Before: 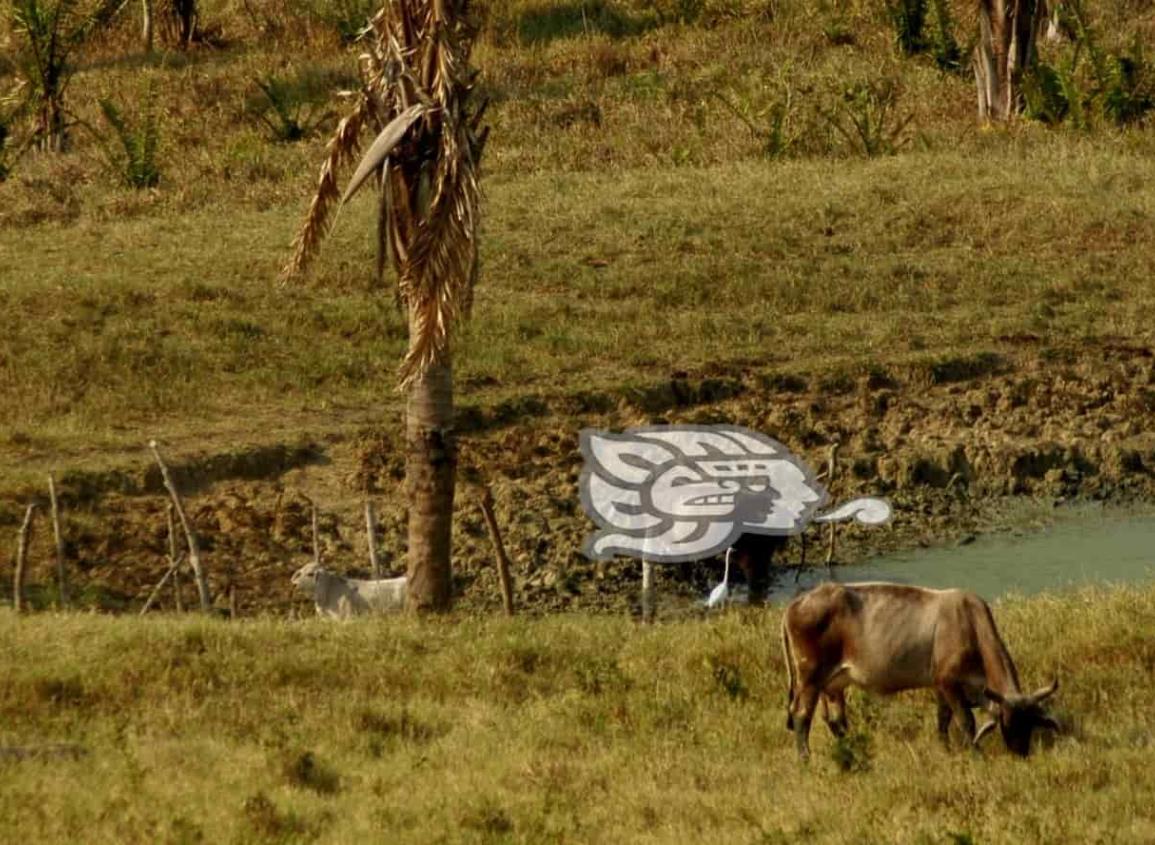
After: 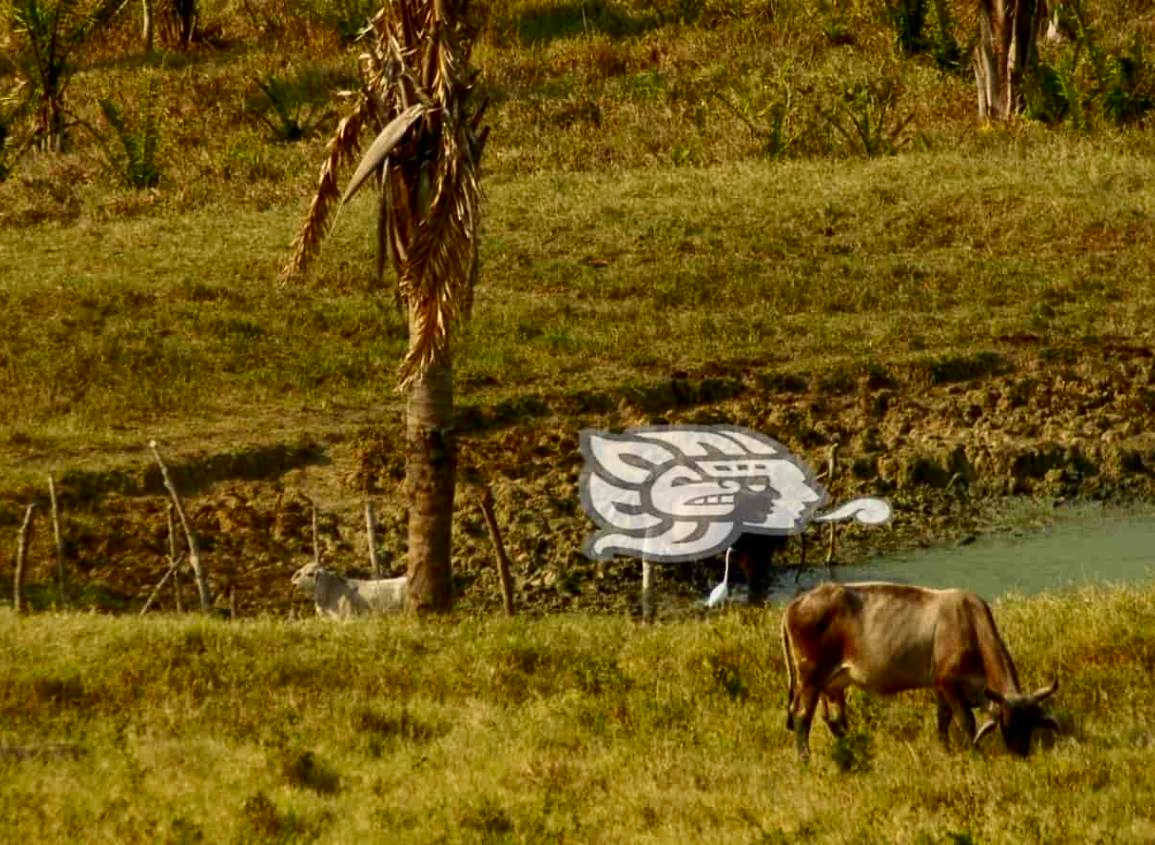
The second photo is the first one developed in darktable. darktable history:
contrast brightness saturation: contrast 0.18, saturation 0.296
